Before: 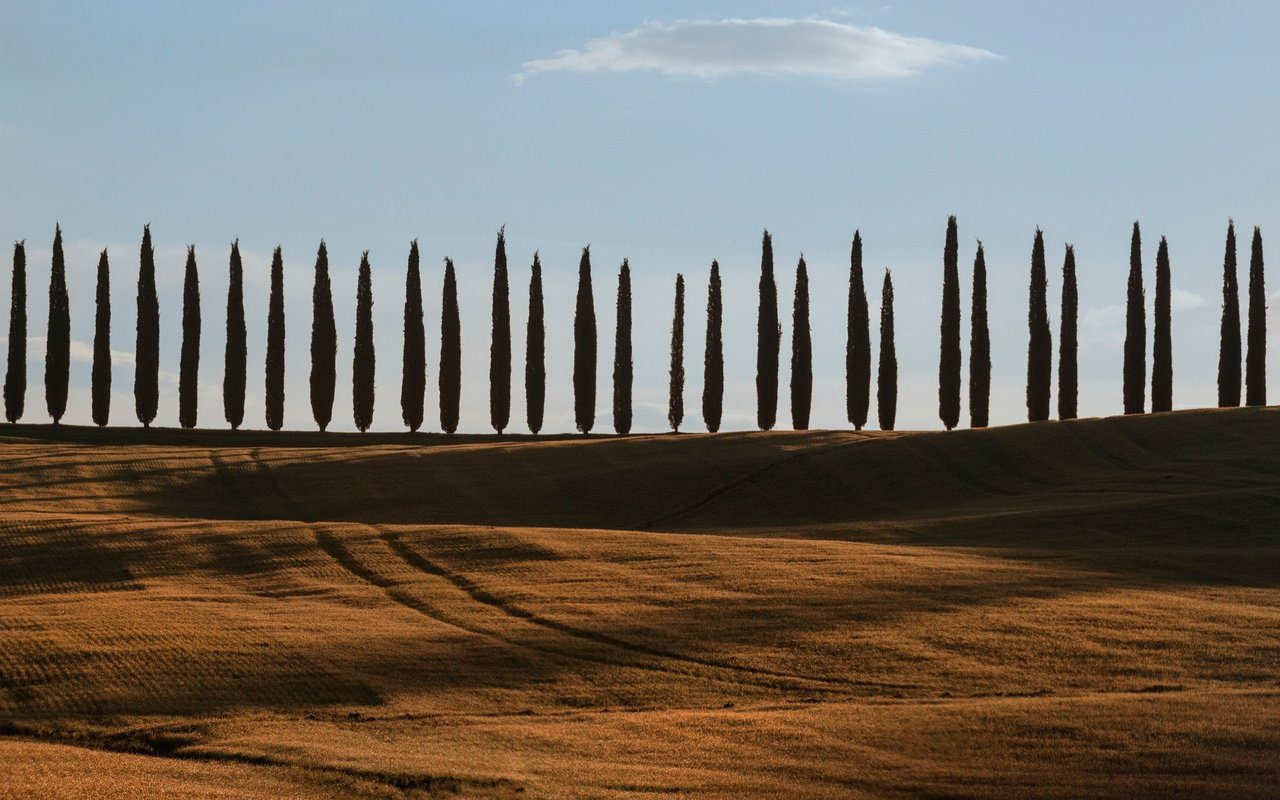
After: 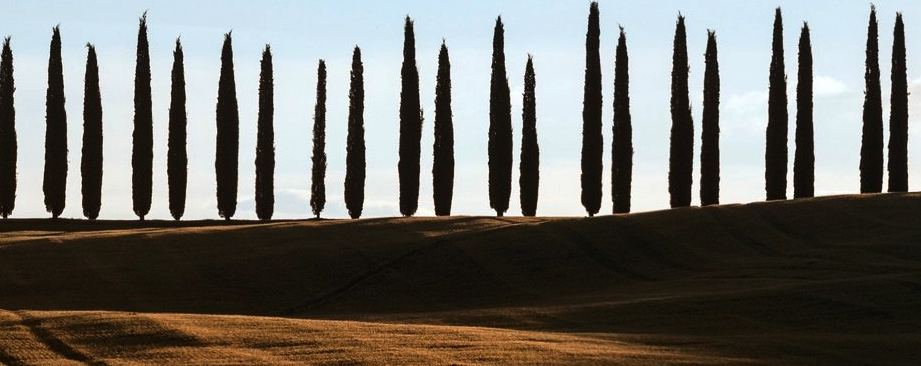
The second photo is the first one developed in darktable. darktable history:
crop and rotate: left 28%, top 26.956%, bottom 27.214%
tone equalizer: -8 EV -0.769 EV, -7 EV -0.726 EV, -6 EV -0.626 EV, -5 EV -0.386 EV, -3 EV 0.376 EV, -2 EV 0.6 EV, -1 EV 0.682 EV, +0 EV 0.778 EV, edges refinement/feathering 500, mask exposure compensation -1.57 EV, preserve details no
